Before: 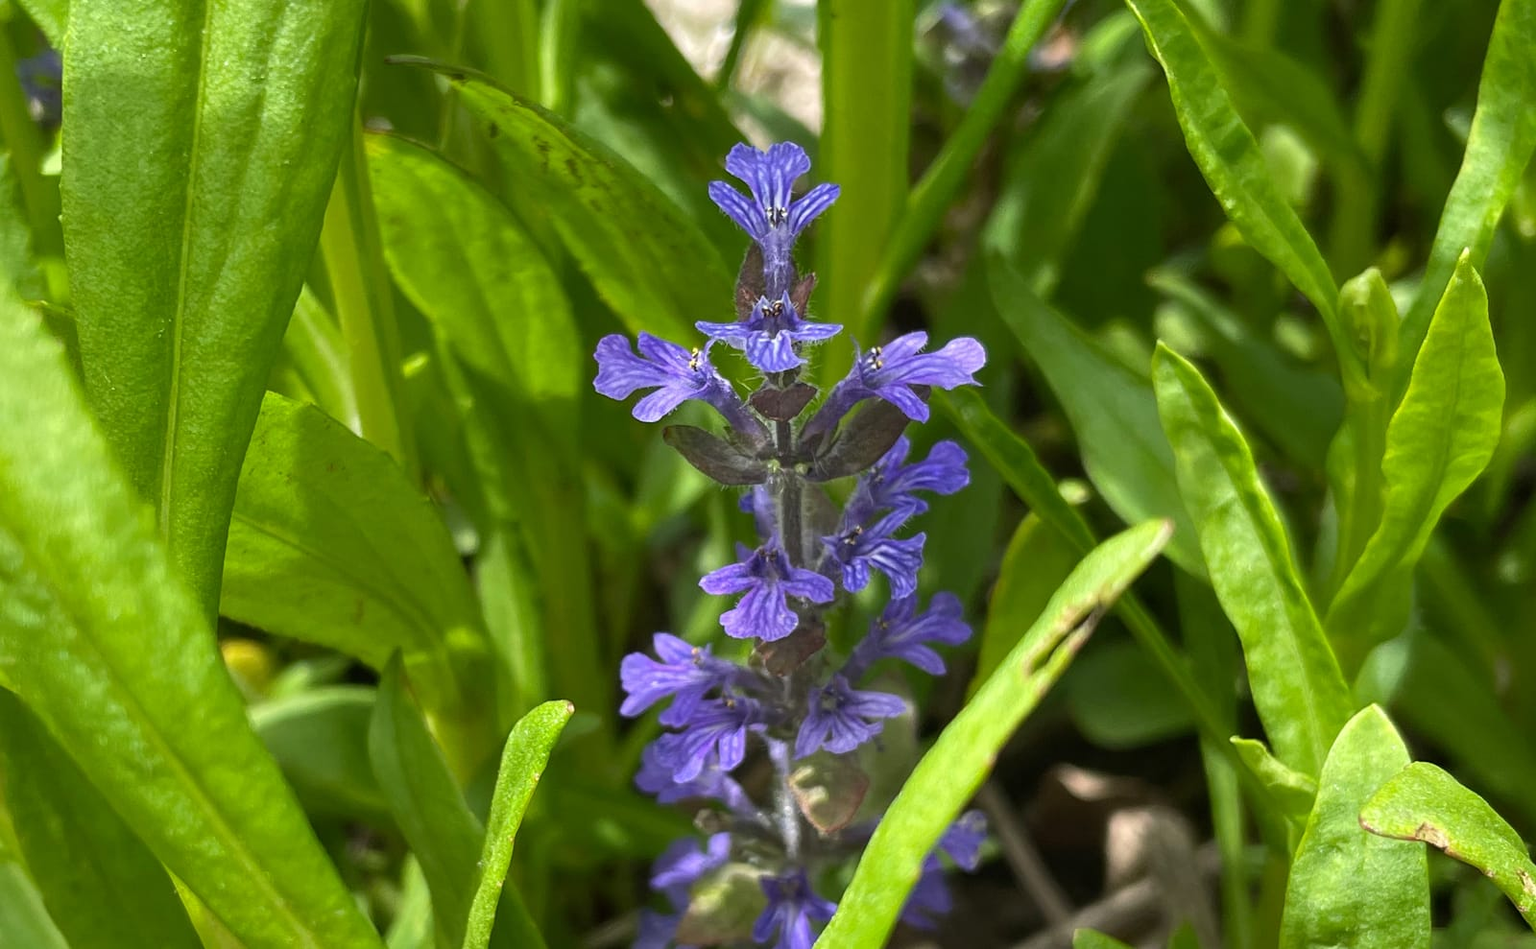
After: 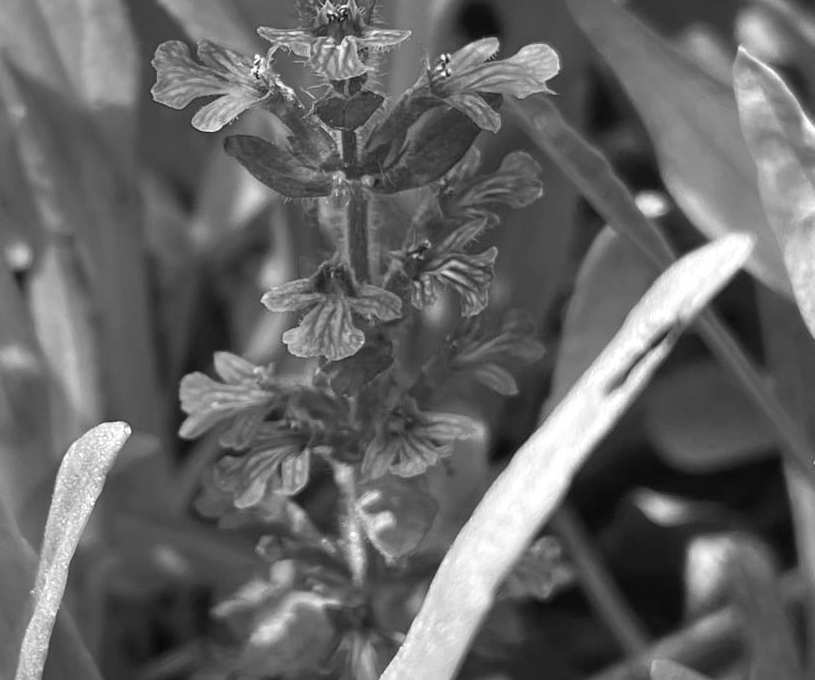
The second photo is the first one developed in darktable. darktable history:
crop and rotate: left 29.237%, top 31.152%, right 19.807%
exposure: exposure 0.29 EV, compensate highlight preservation false
tone equalizer: on, module defaults
monochrome: a 30.25, b 92.03
